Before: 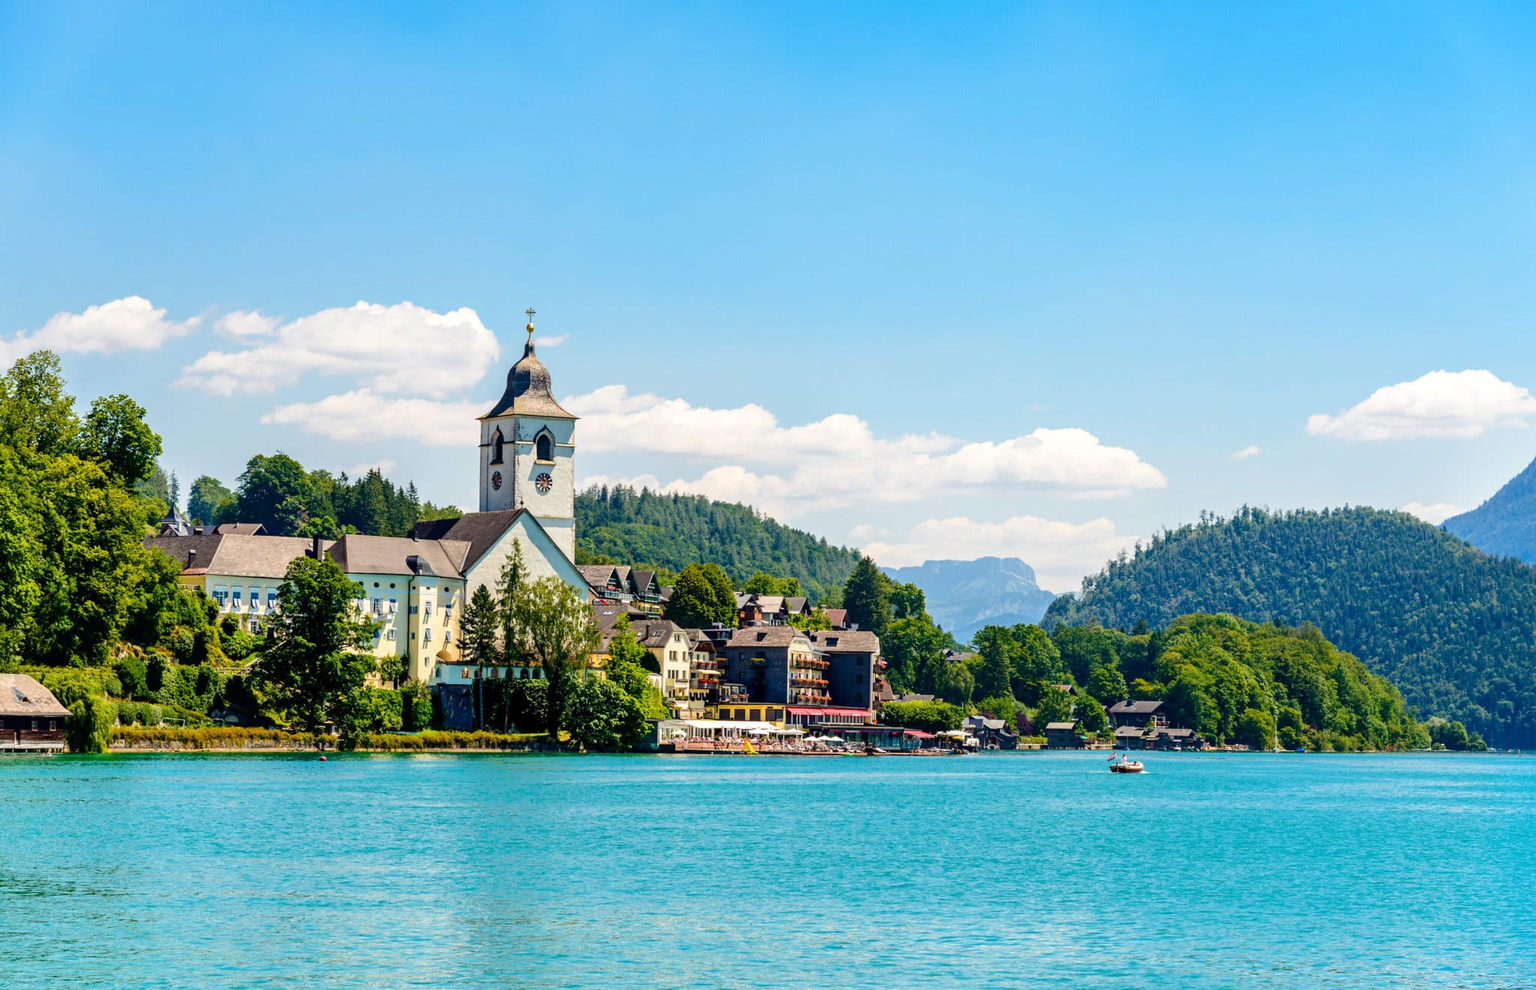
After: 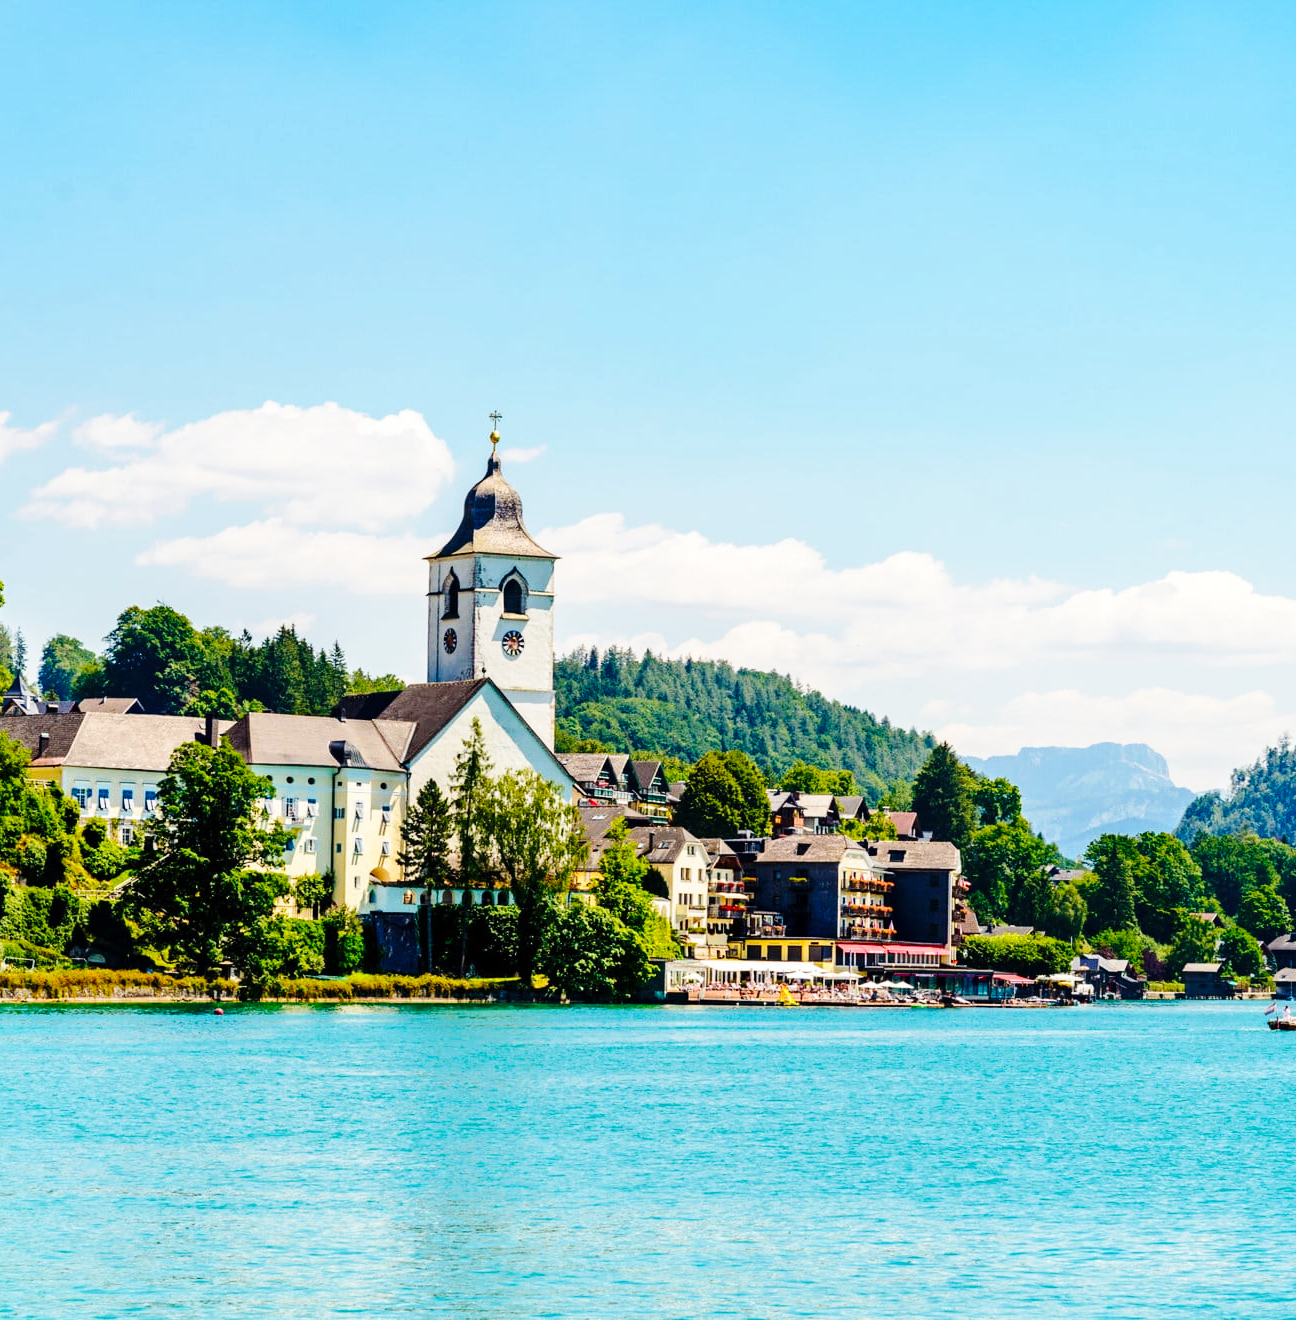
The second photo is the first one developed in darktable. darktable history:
base curve: curves: ch0 [(0, 0) (0.036, 0.025) (0.121, 0.166) (0.206, 0.329) (0.605, 0.79) (1, 1)], preserve colors none
crop: left 10.387%, right 26.315%
